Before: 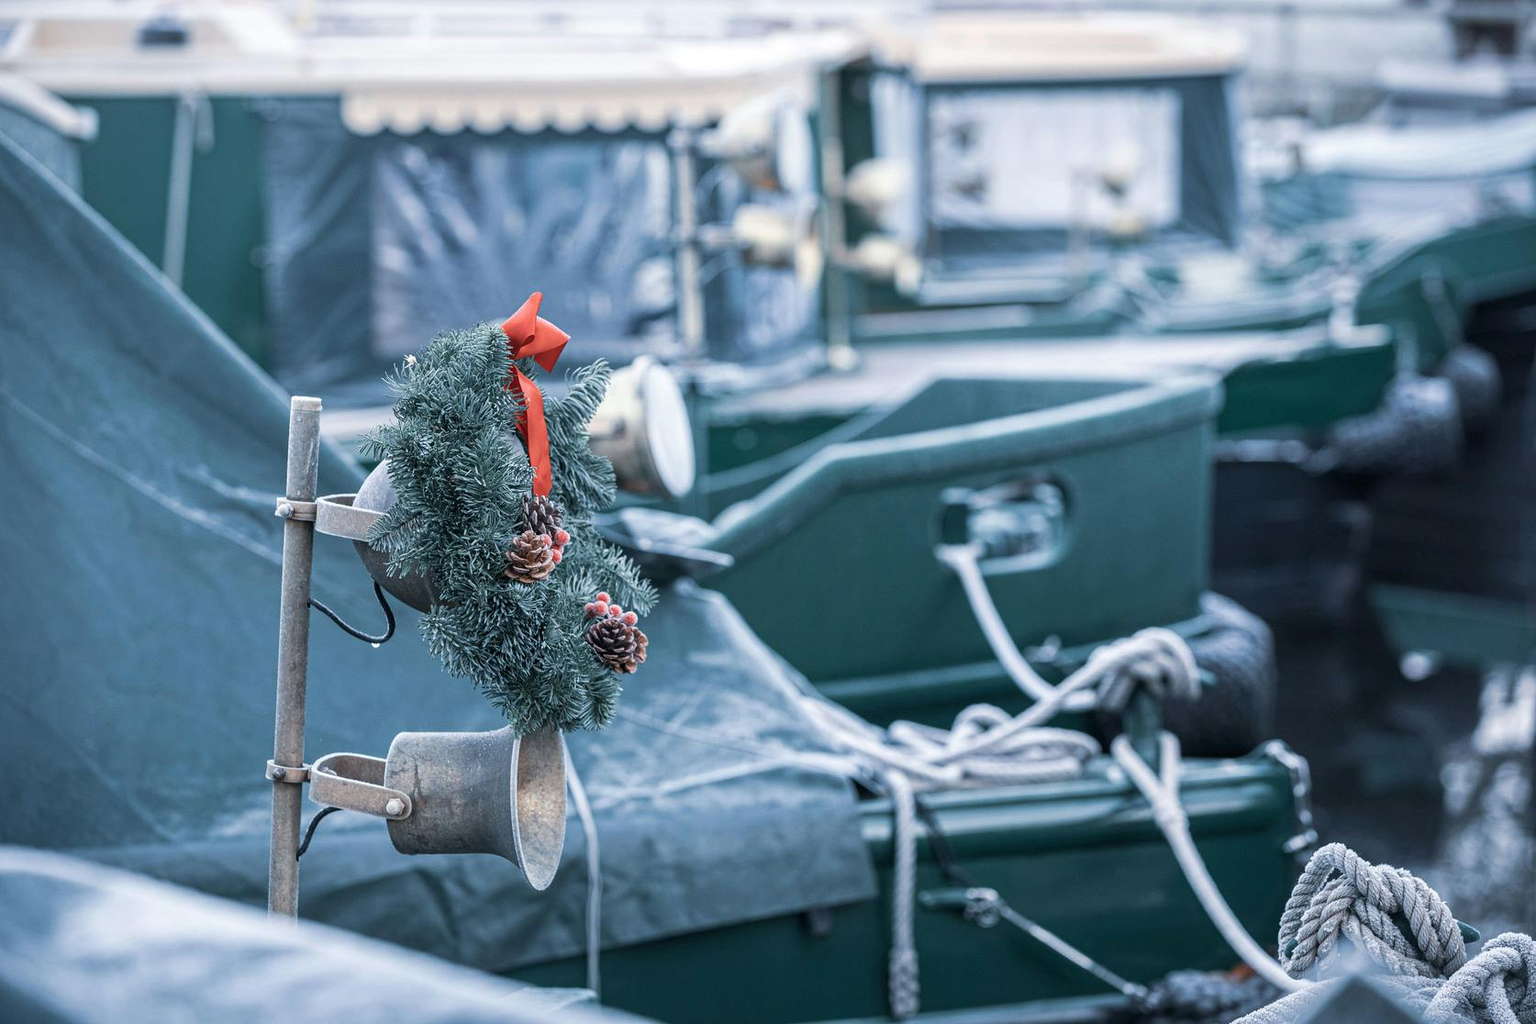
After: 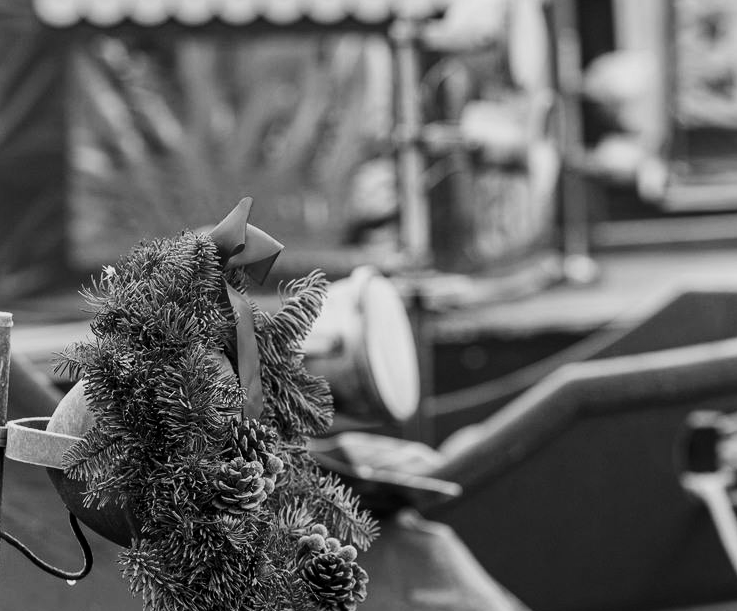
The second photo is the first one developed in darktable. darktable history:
crop: left 20.248%, top 10.86%, right 35.675%, bottom 34.321%
exposure: black level correction 0, exposure 1 EV, compensate highlight preservation false
filmic rgb: middle gray luminance 18.42%, black relative exposure -11.25 EV, white relative exposure 3.75 EV, threshold 6 EV, target black luminance 0%, hardness 5.87, latitude 57.4%, contrast 0.963, shadows ↔ highlights balance 49.98%, add noise in highlights 0, preserve chrominance luminance Y, color science v3 (2019), use custom middle-gray values true, iterations of high-quality reconstruction 0, contrast in highlights soft, enable highlight reconstruction true
contrast brightness saturation: contrast -0.03, brightness -0.59, saturation -1
